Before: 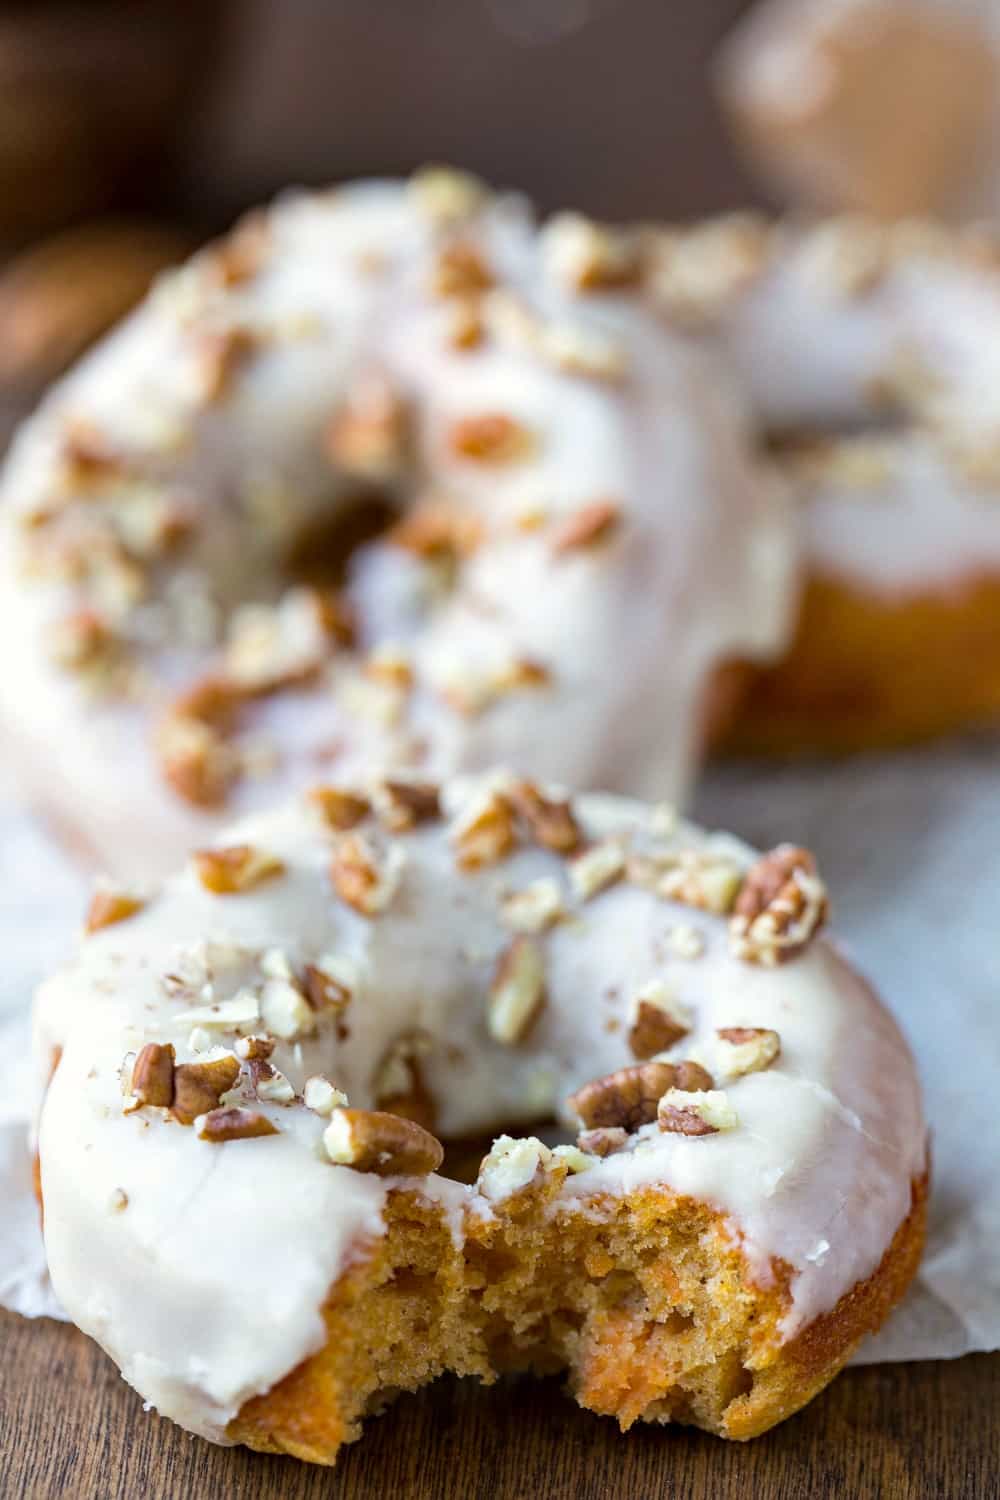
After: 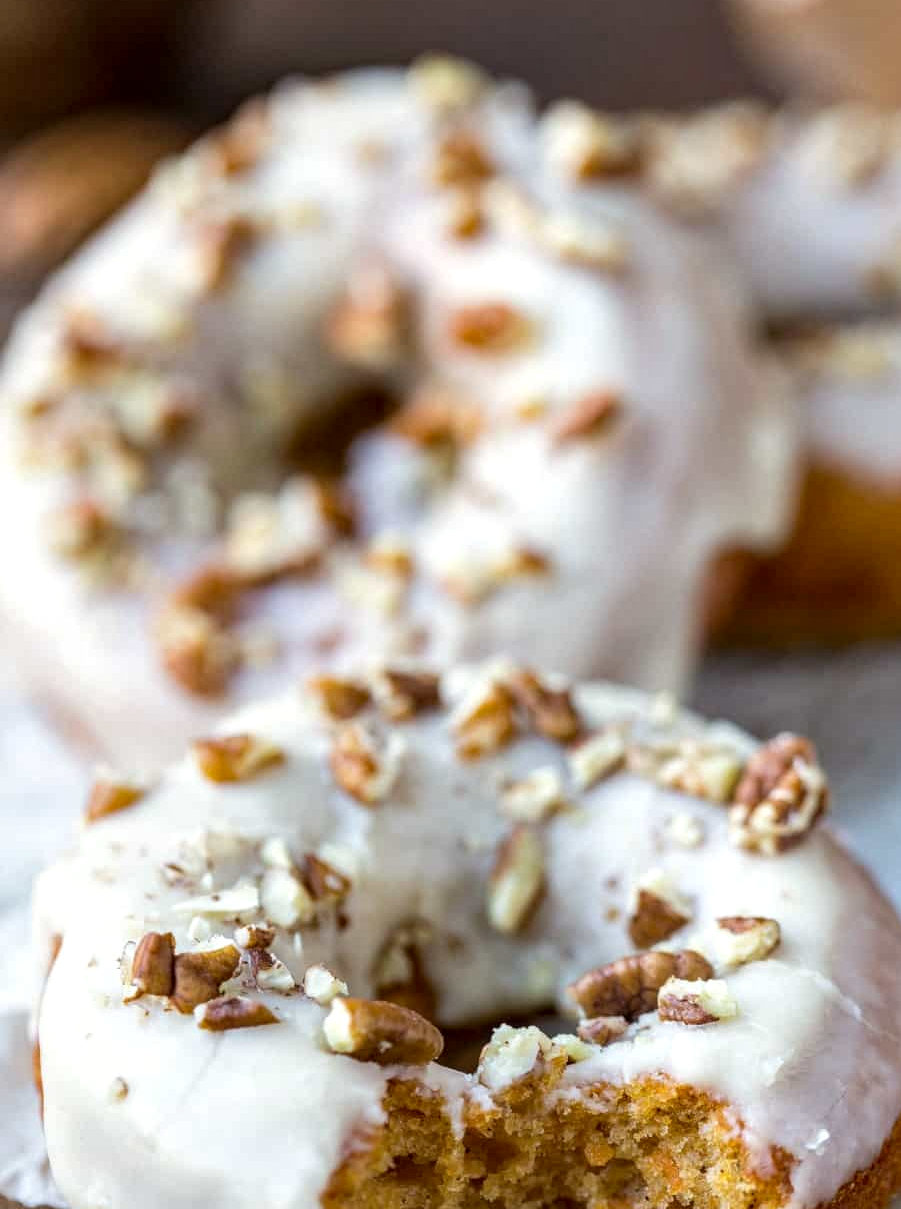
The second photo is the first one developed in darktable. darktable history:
local contrast: detail 130%
crop: top 7.462%, right 9.837%, bottom 11.903%
